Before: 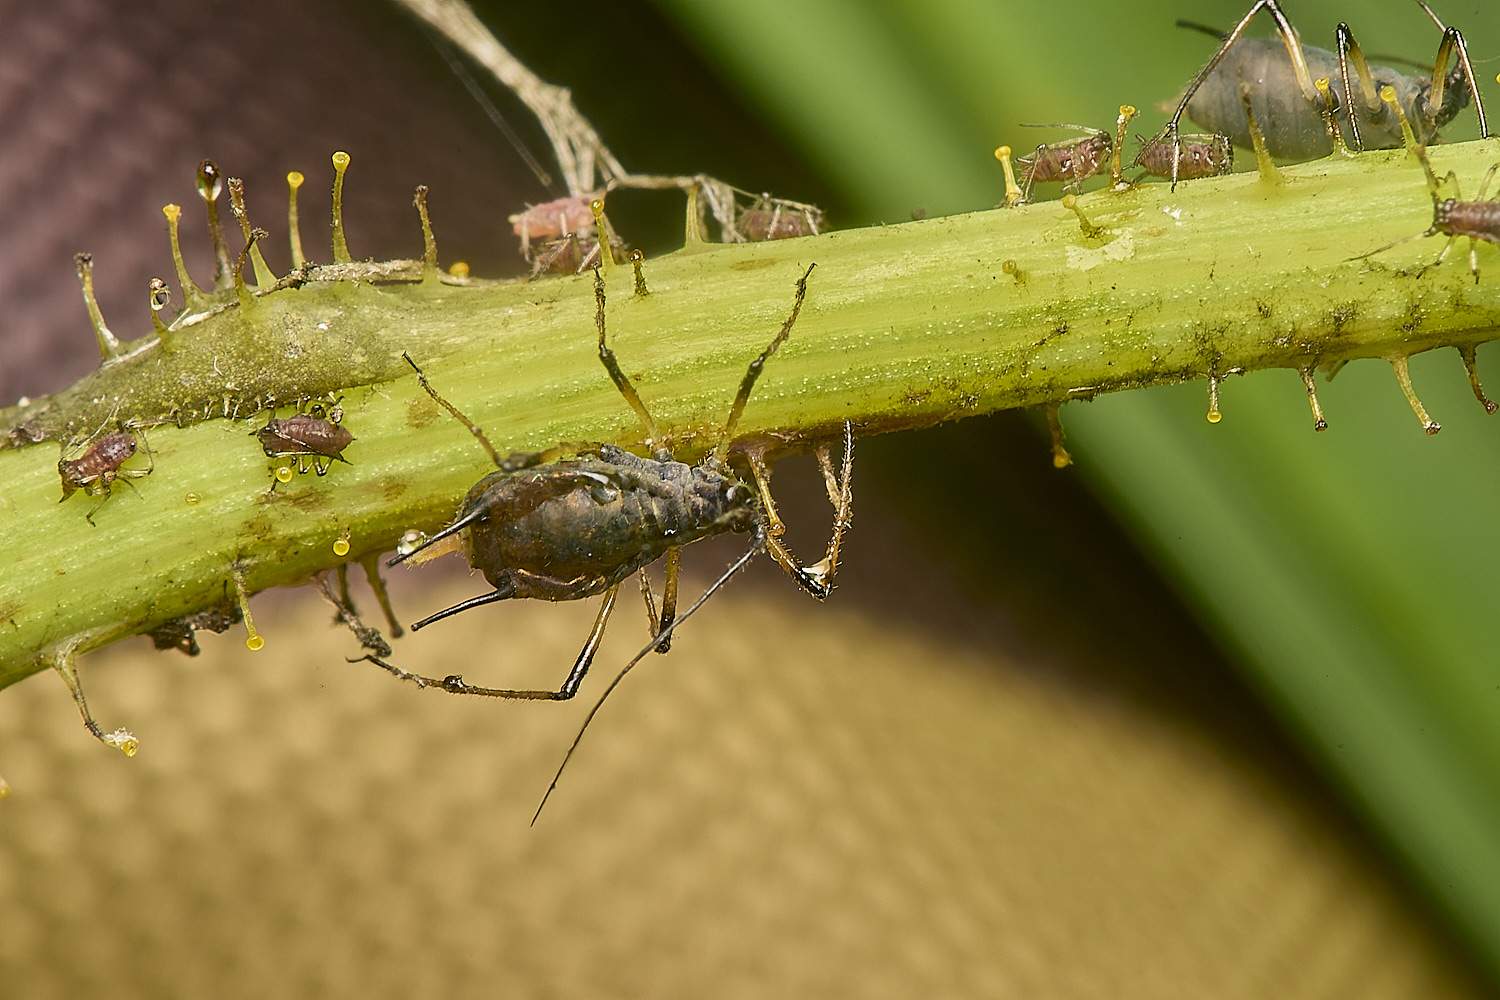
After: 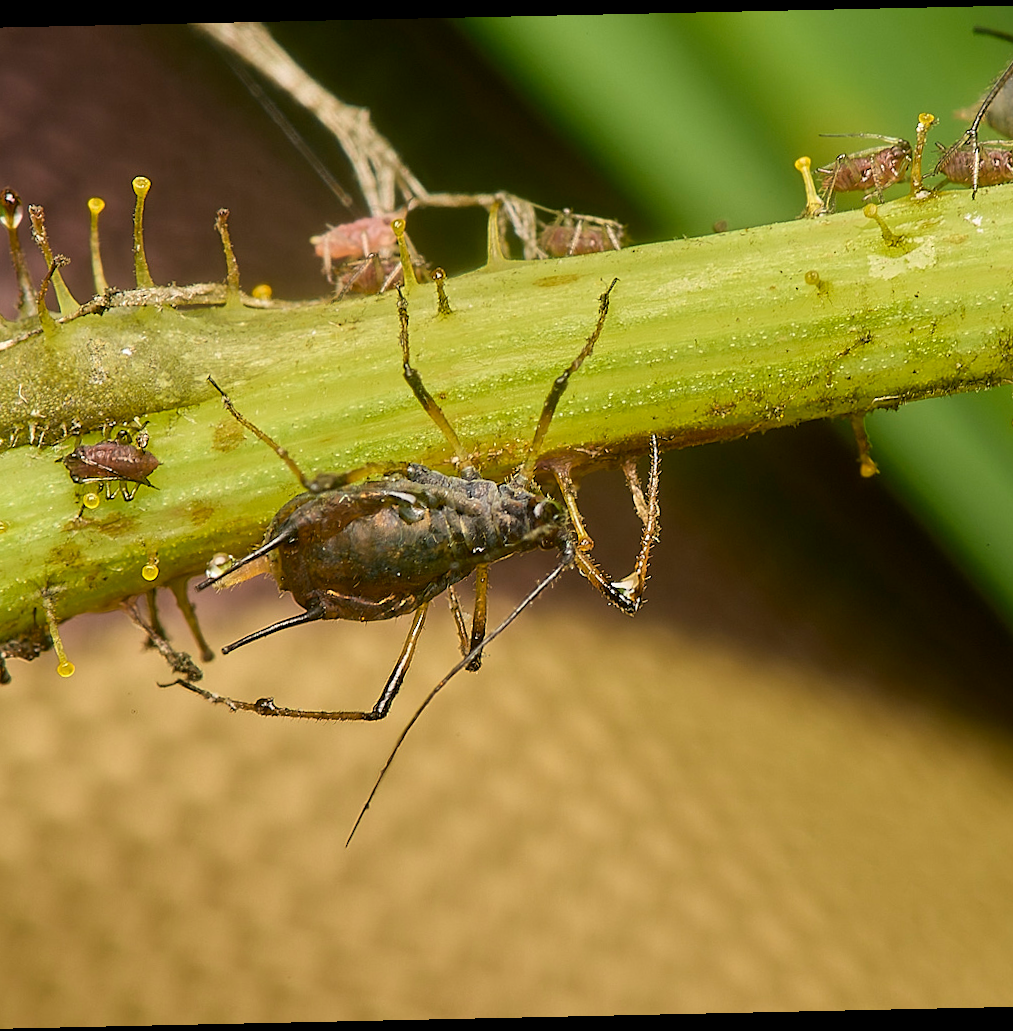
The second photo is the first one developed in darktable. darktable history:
crop and rotate: left 13.409%, right 19.924%
rotate and perspective: rotation -1.24°, automatic cropping off
